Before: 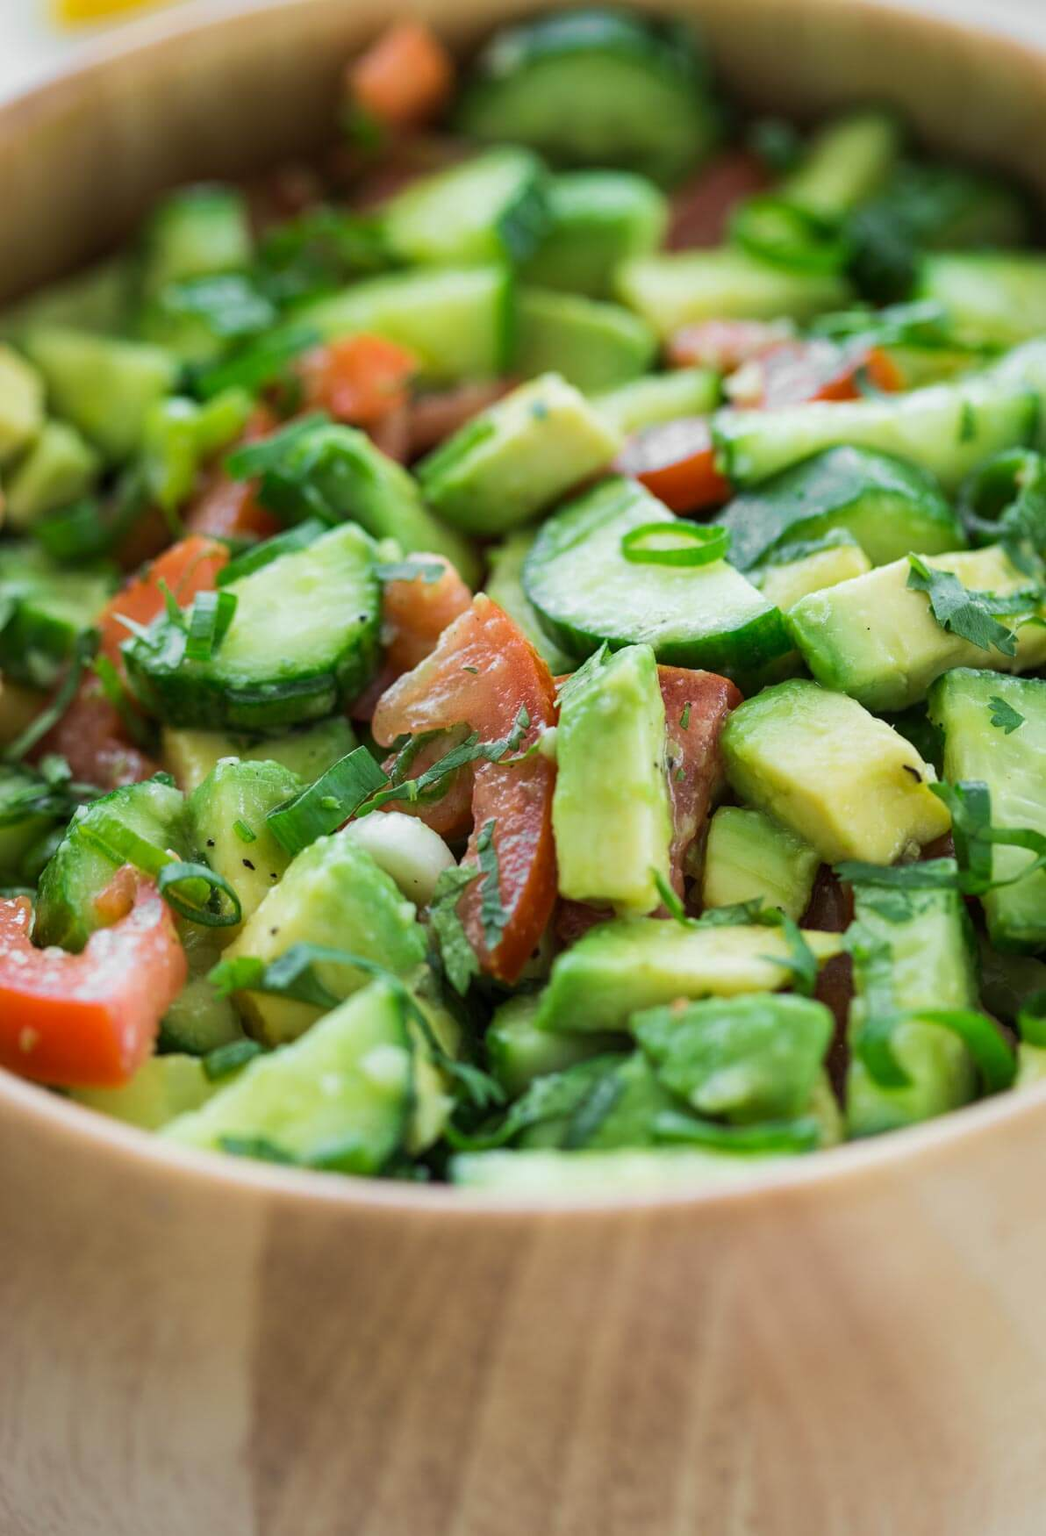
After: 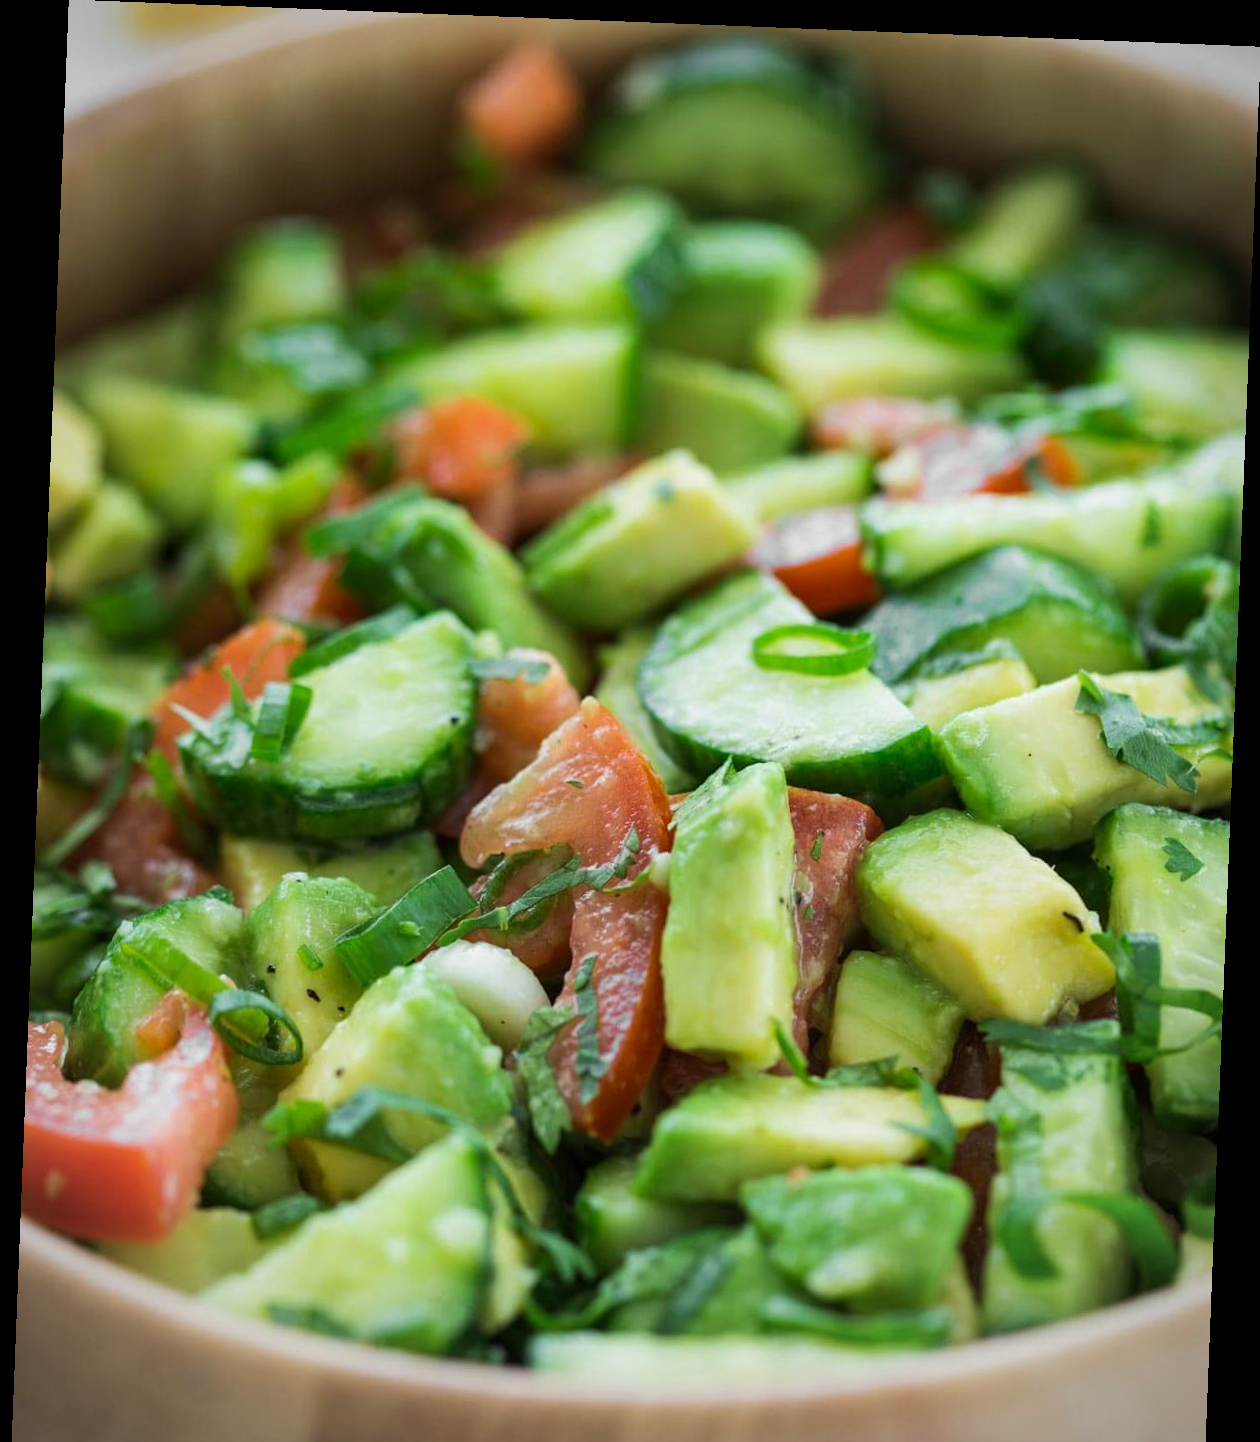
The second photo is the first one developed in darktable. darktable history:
crop: bottom 19.644%
rotate and perspective: rotation 2.27°, automatic cropping off
tone equalizer: on, module defaults
vignetting: fall-off radius 60.92%
